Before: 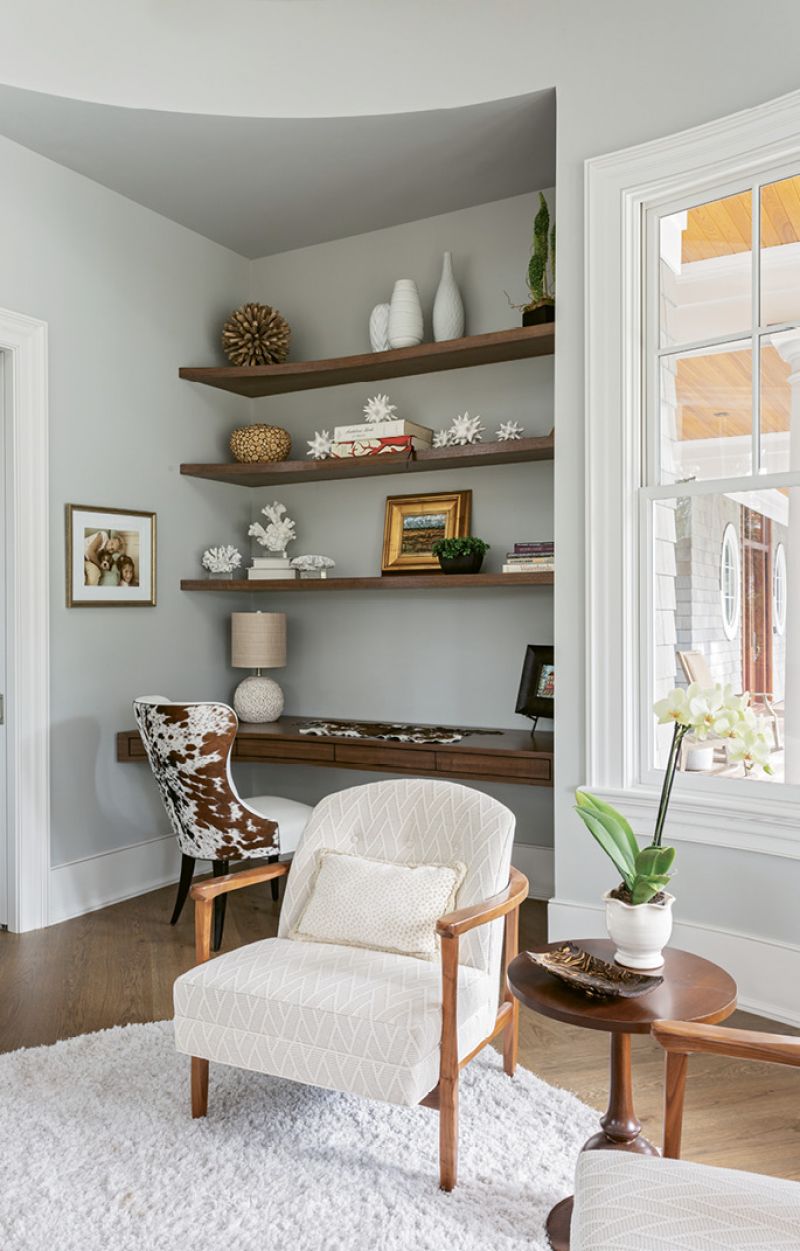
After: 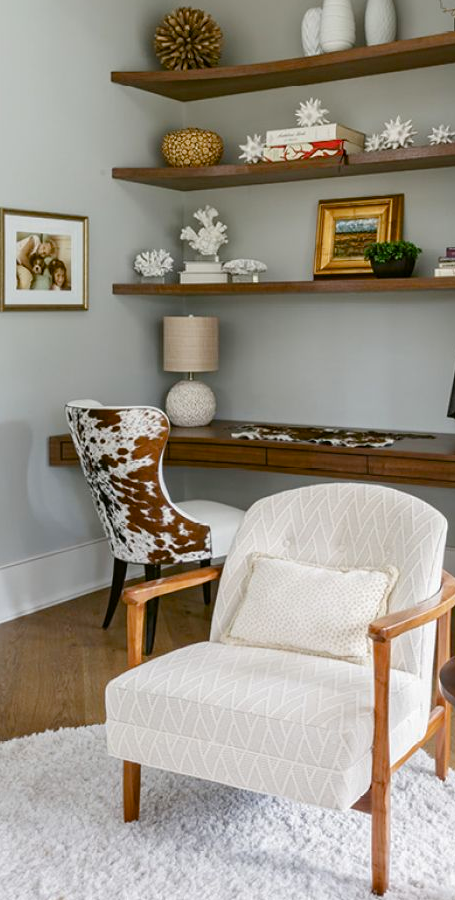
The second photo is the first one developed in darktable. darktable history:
color balance rgb: perceptual saturation grading › global saturation 20%, perceptual saturation grading › highlights -25.386%, perceptual saturation grading › shadows 50.344%
crop: left 8.617%, top 23.719%, right 34.393%, bottom 4.284%
